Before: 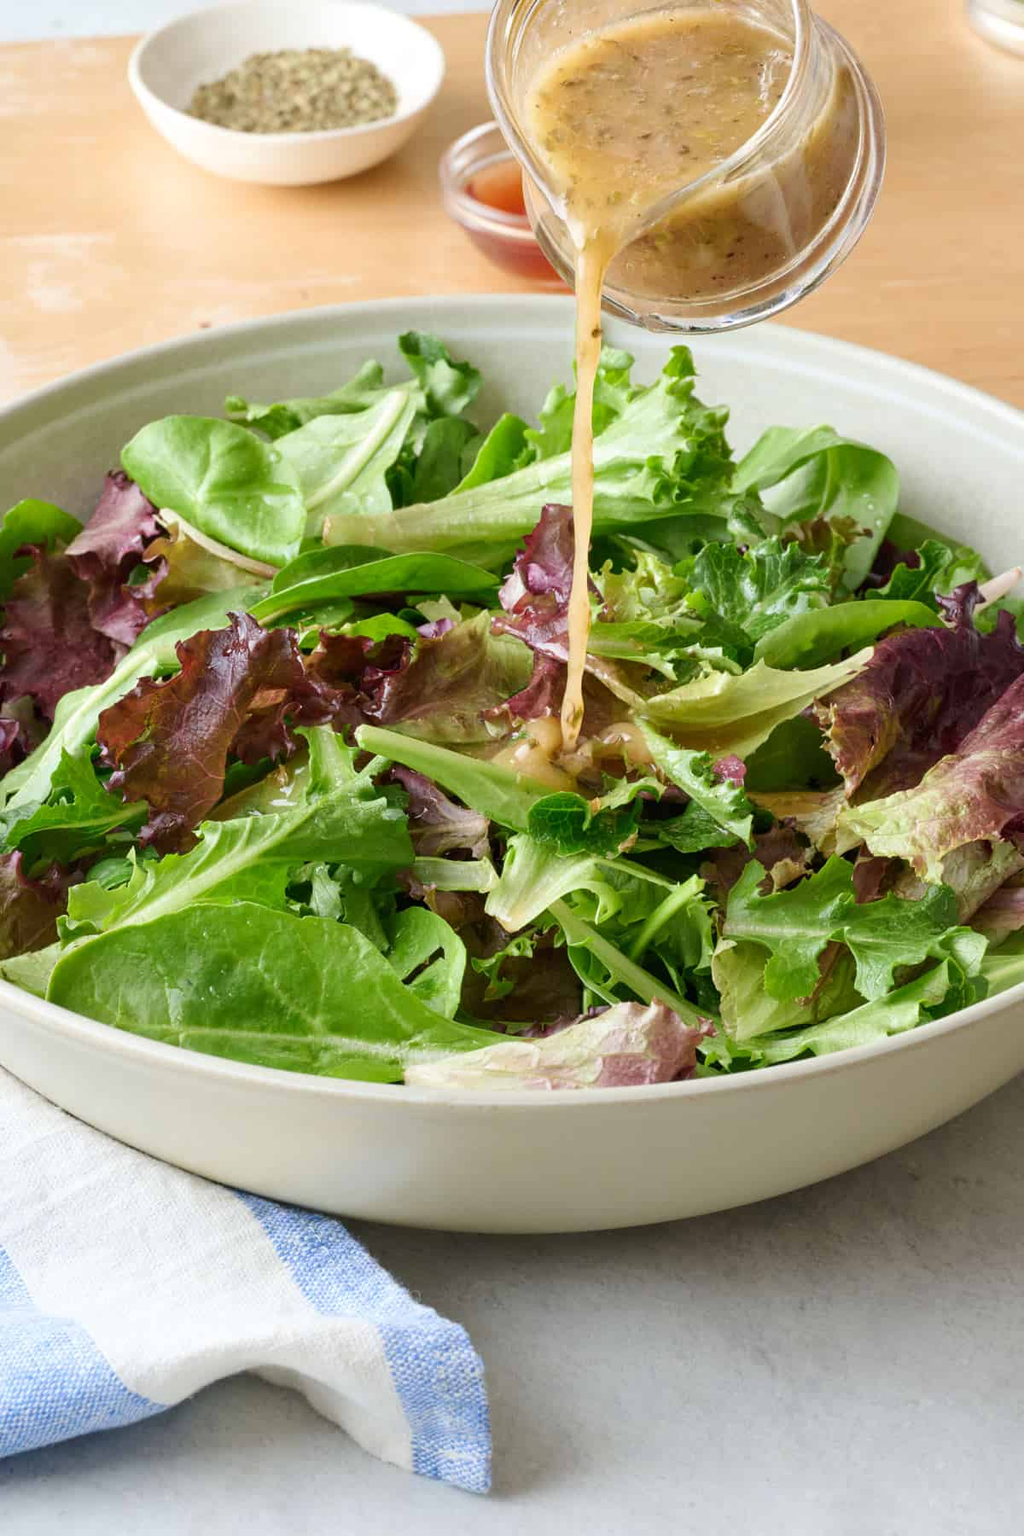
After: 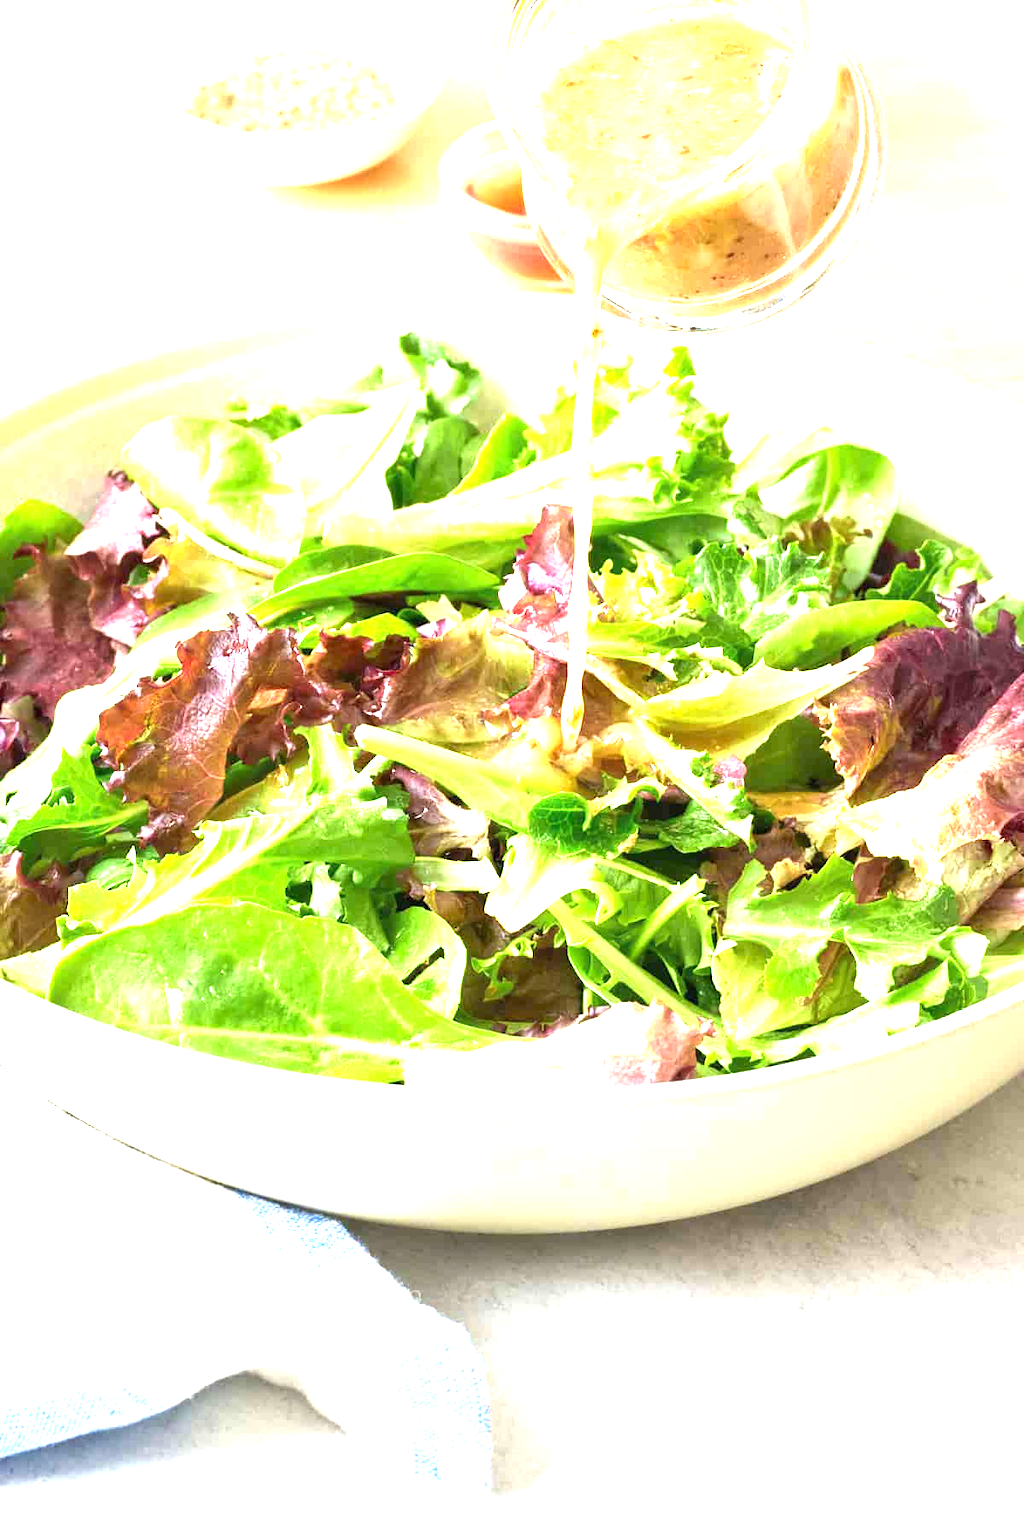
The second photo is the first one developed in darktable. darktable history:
exposure: black level correction 0, exposure 2.128 EV, compensate highlight preservation false
